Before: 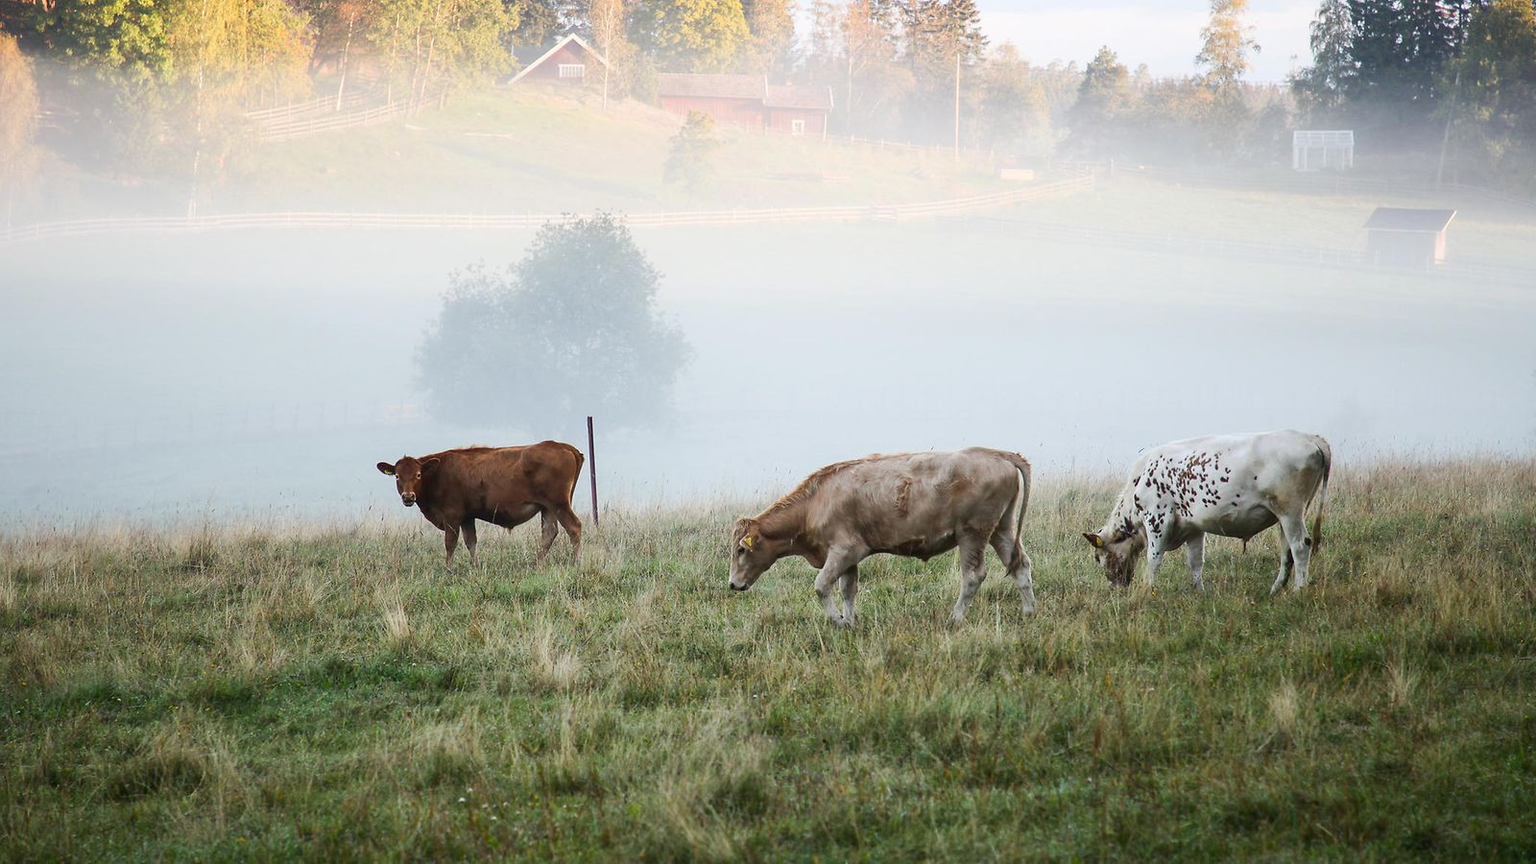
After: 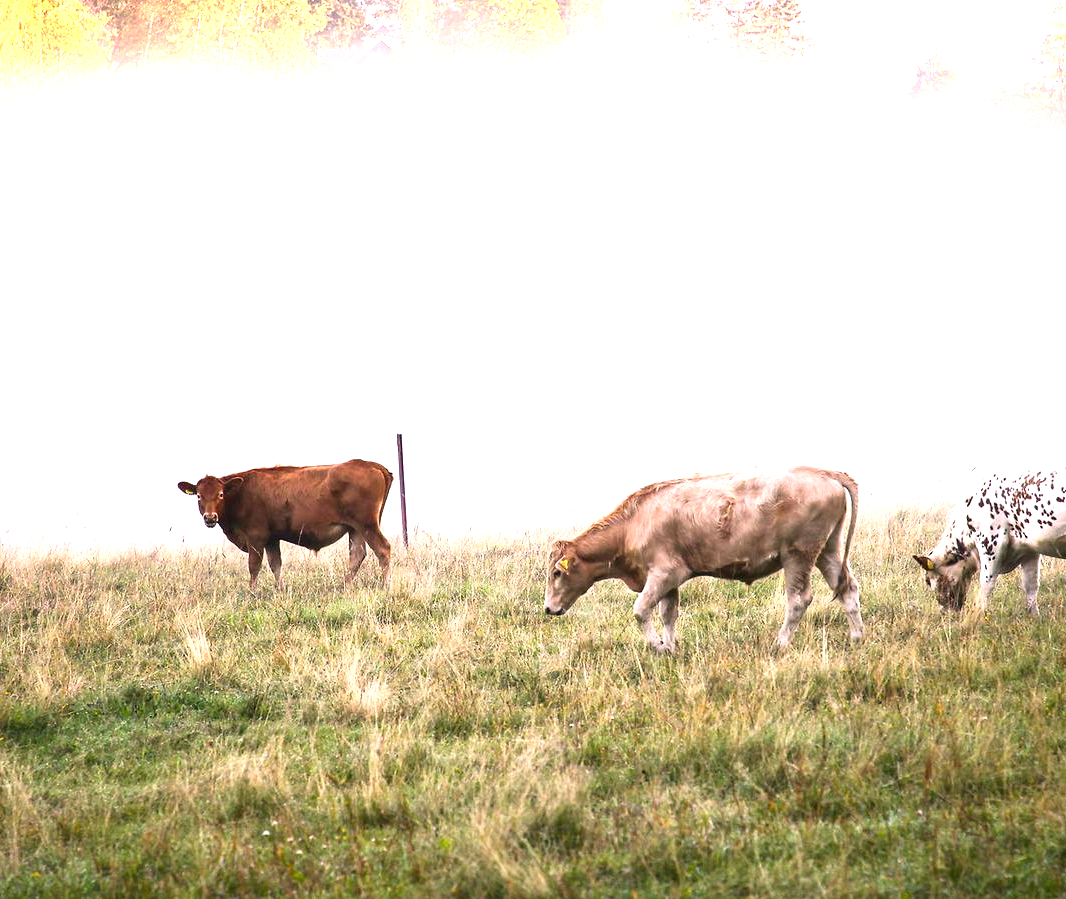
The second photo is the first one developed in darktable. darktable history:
color correction: highlights a* 14.52, highlights b* 4.84
levels: levels [0, 0.352, 0.703]
crop and rotate: left 13.537%, right 19.796%
